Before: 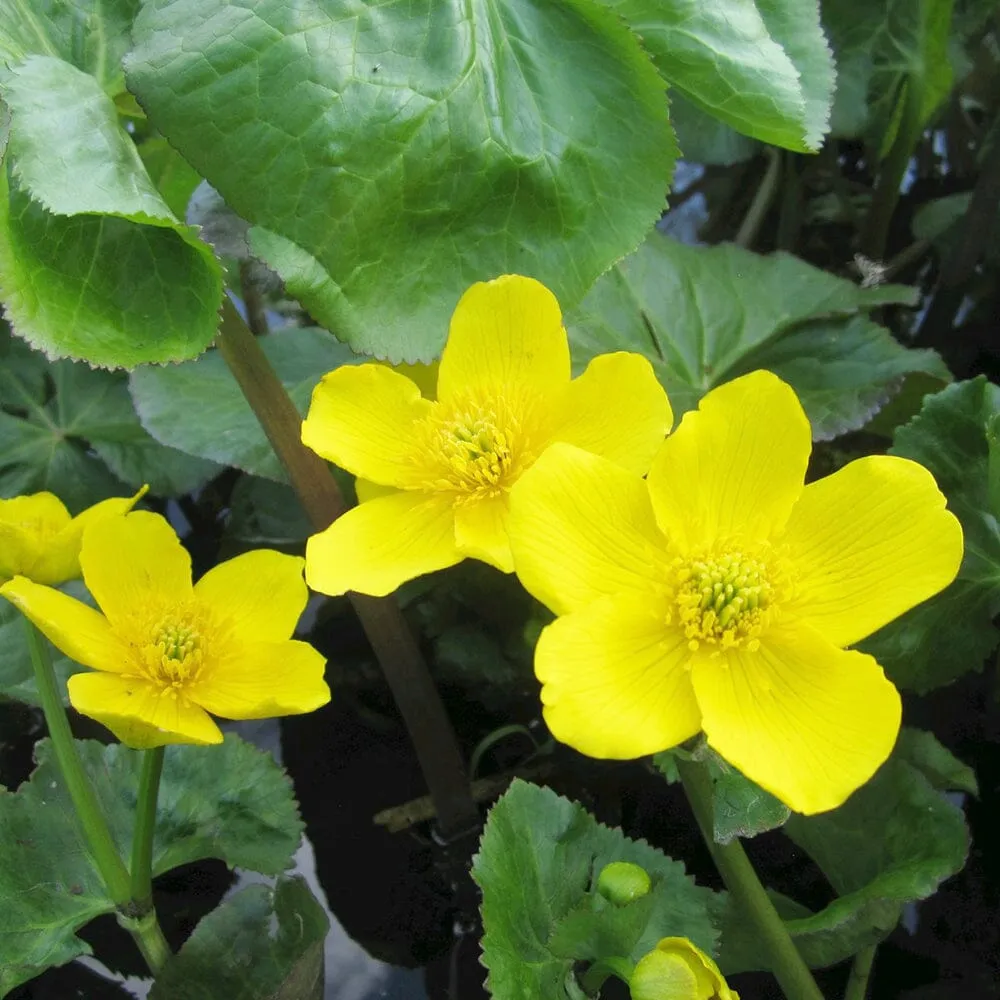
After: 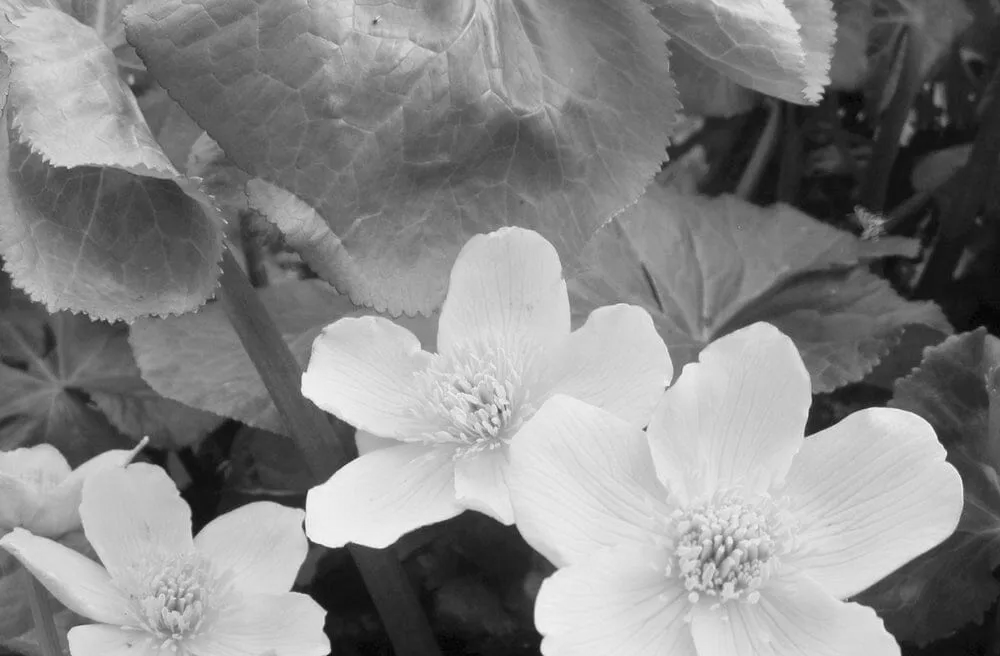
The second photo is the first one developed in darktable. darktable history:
crop and rotate: top 4.848%, bottom 29.503%
monochrome: on, module defaults
